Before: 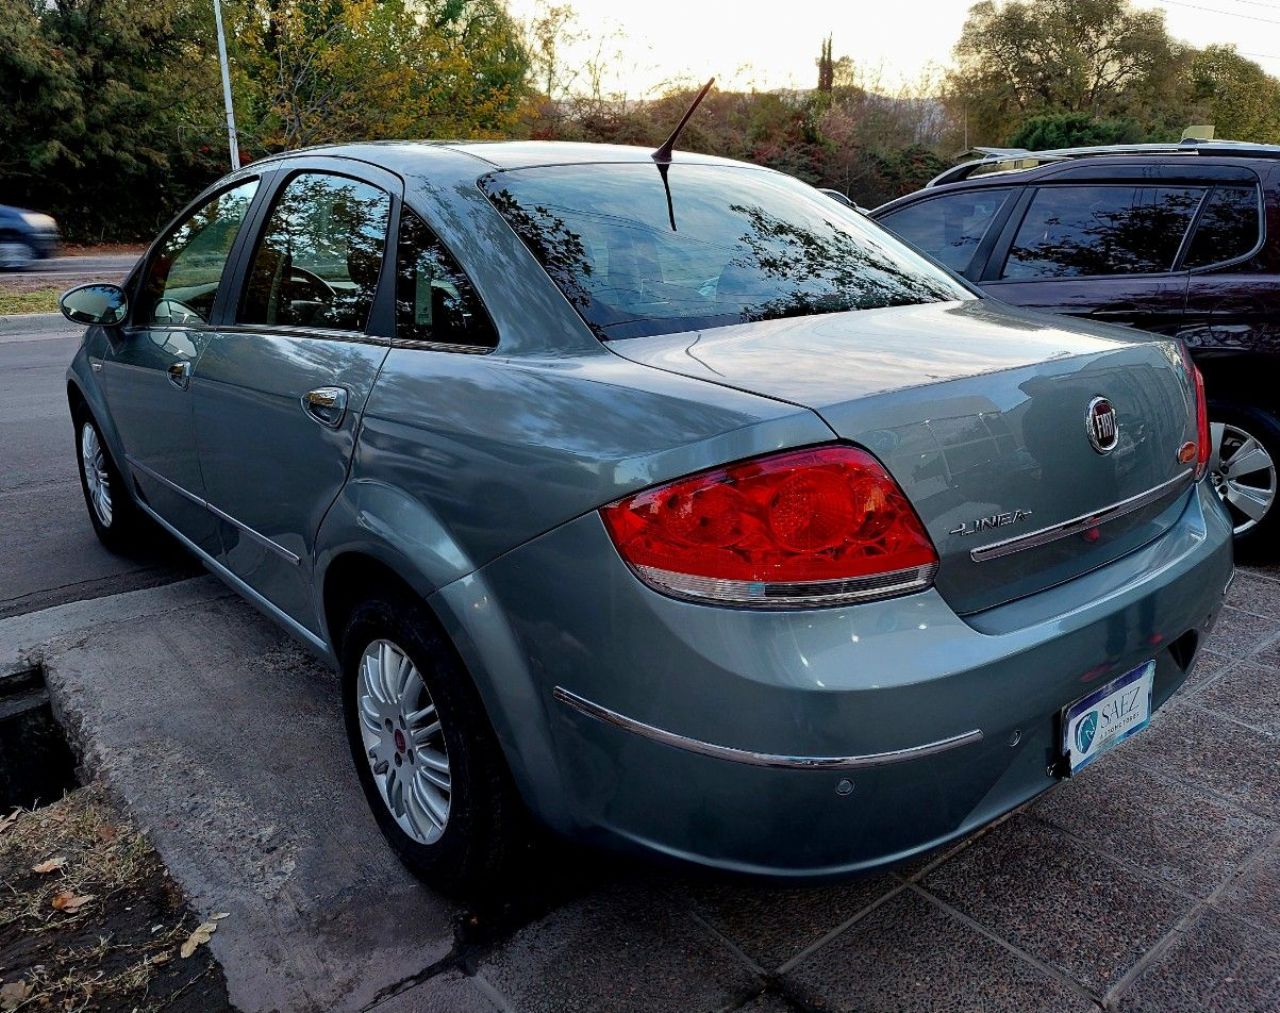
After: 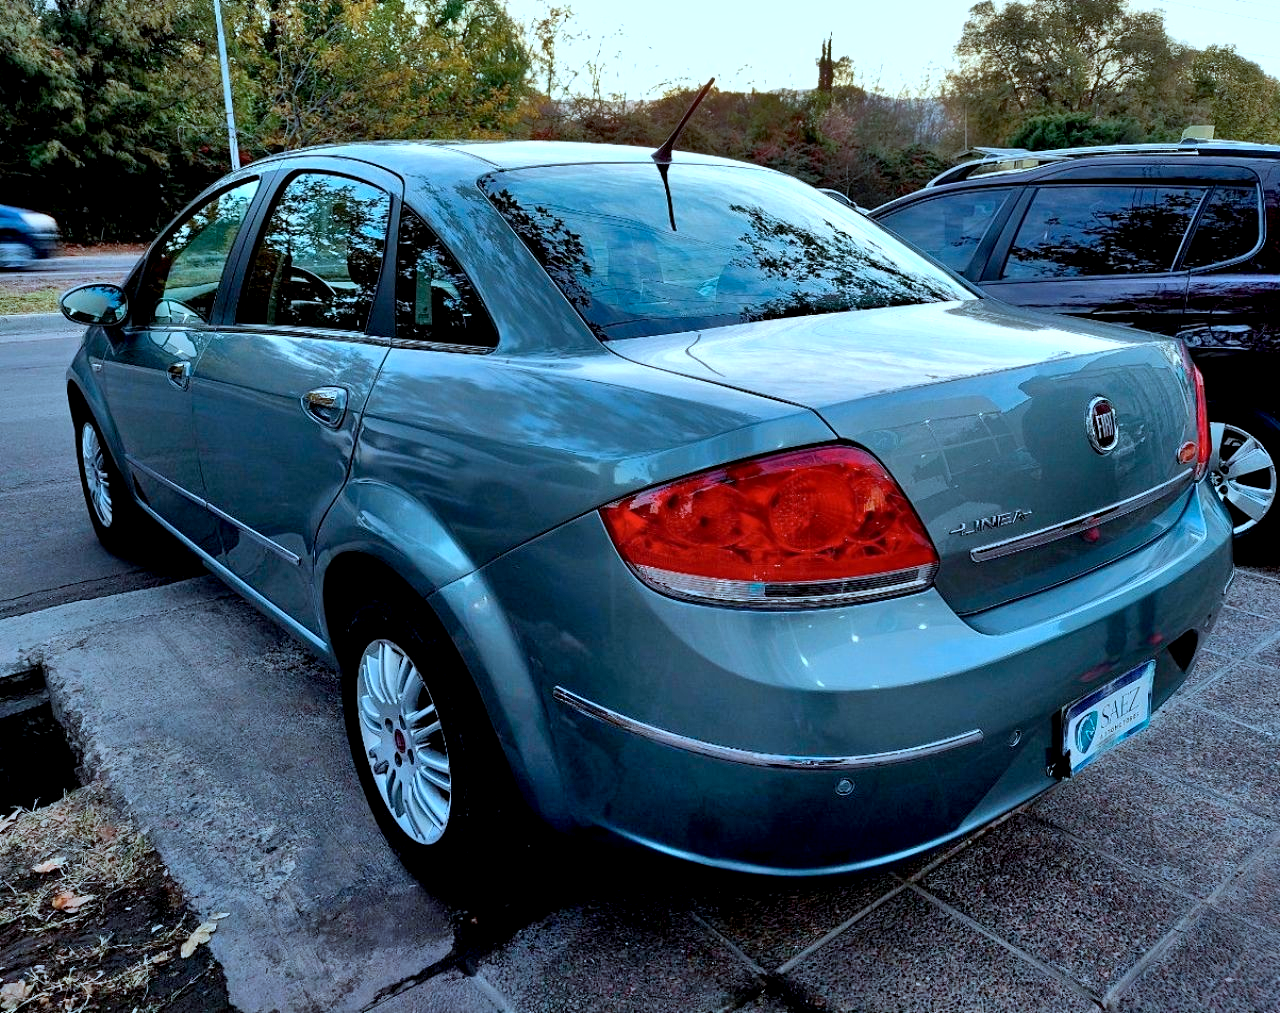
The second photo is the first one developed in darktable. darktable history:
exposure: black level correction 0.005, exposure 0.286 EV, compensate highlight preservation false
color correction: highlights a* -9.73, highlights b* -21.22
shadows and highlights: radius 100.41, shadows 50.55, highlights -64.36, highlights color adjustment 49.82%, soften with gaussian
